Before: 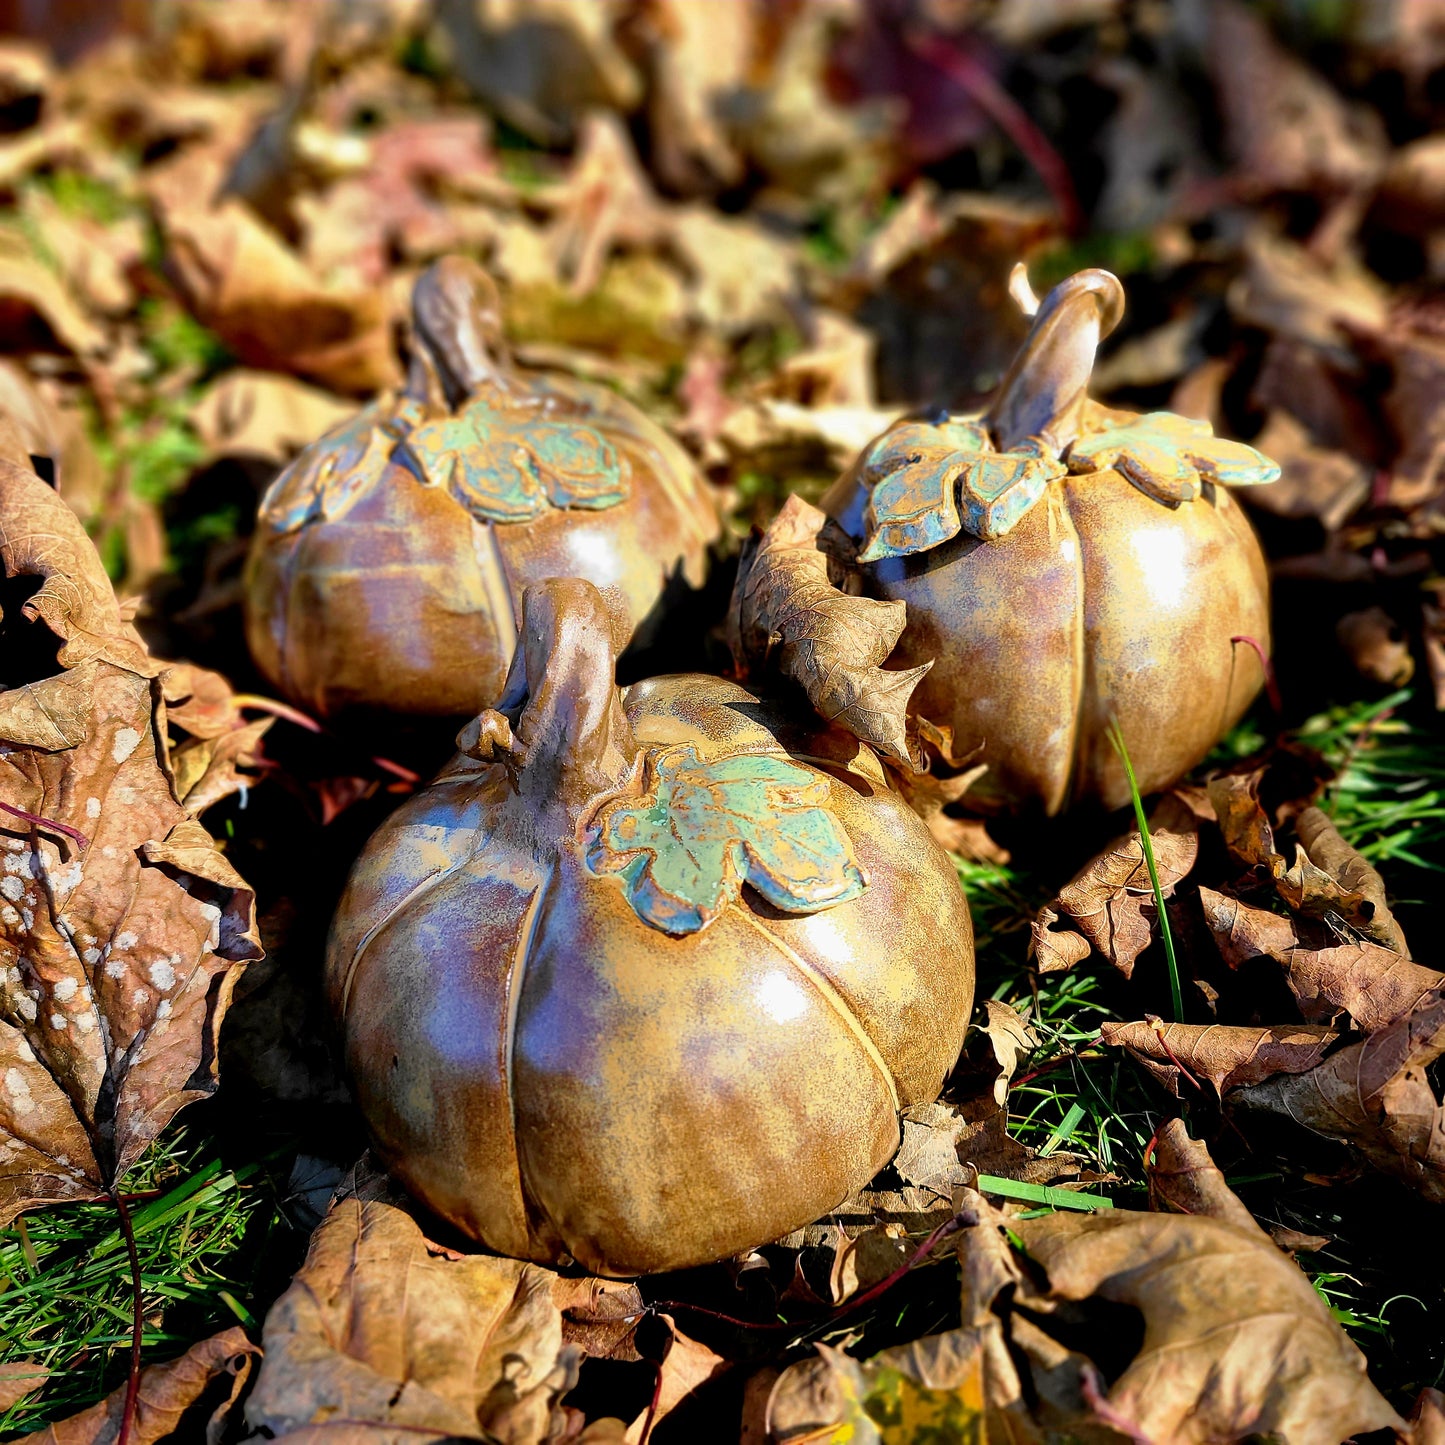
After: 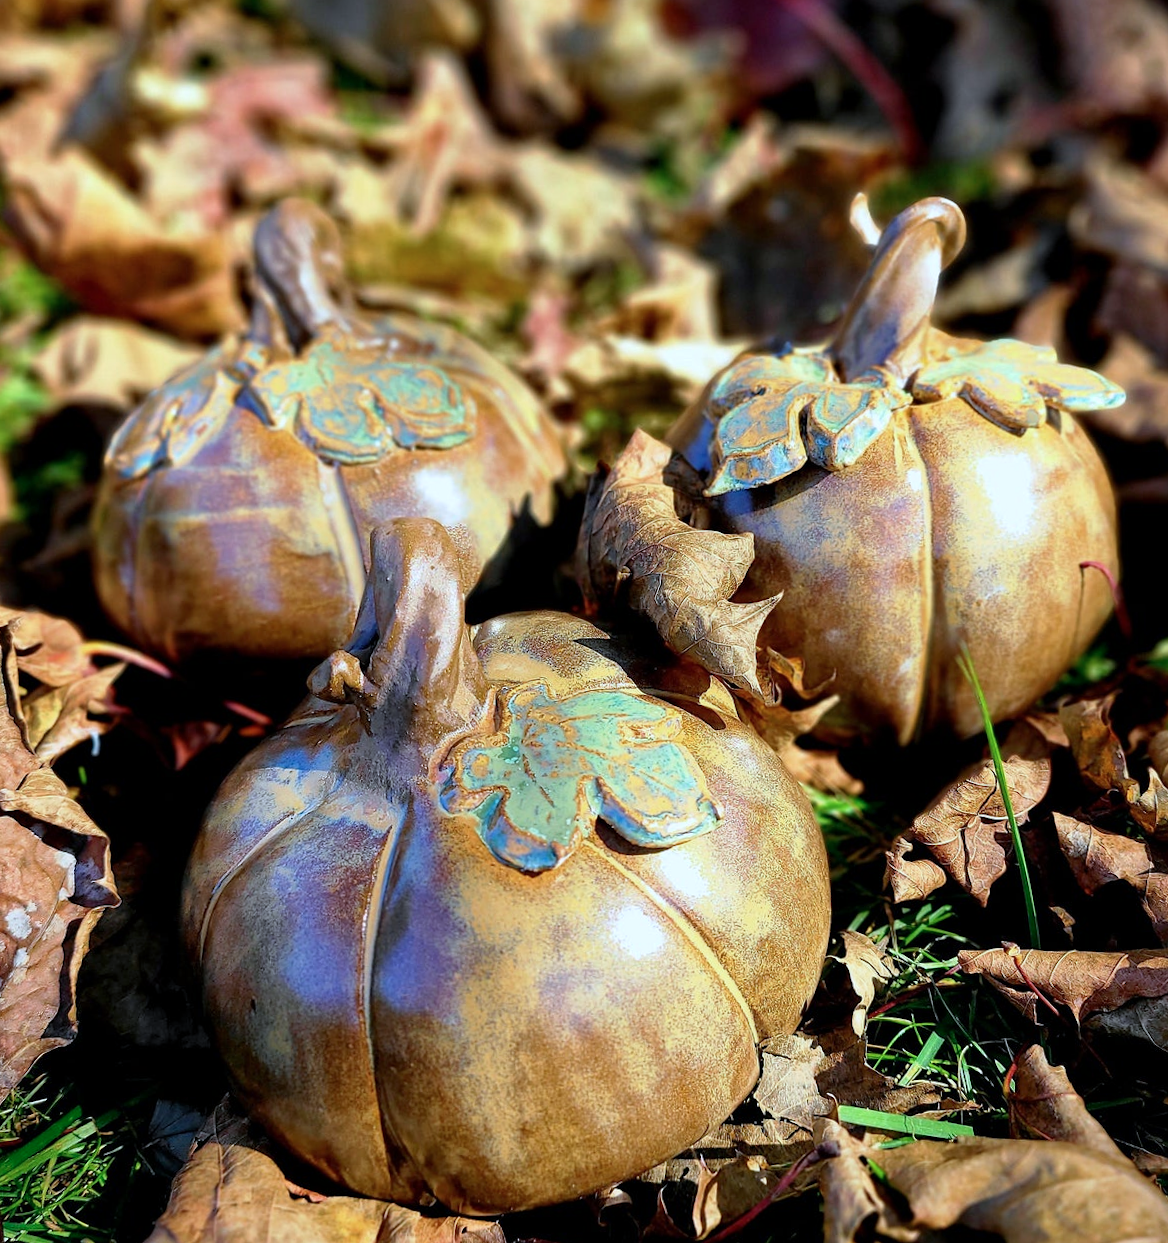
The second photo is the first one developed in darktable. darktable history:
rotate and perspective: rotation -1.24°, automatic cropping off
crop: left 11.225%, top 5.381%, right 9.565%, bottom 10.314%
color calibration: illuminant custom, x 0.368, y 0.373, temperature 4330.32 K
